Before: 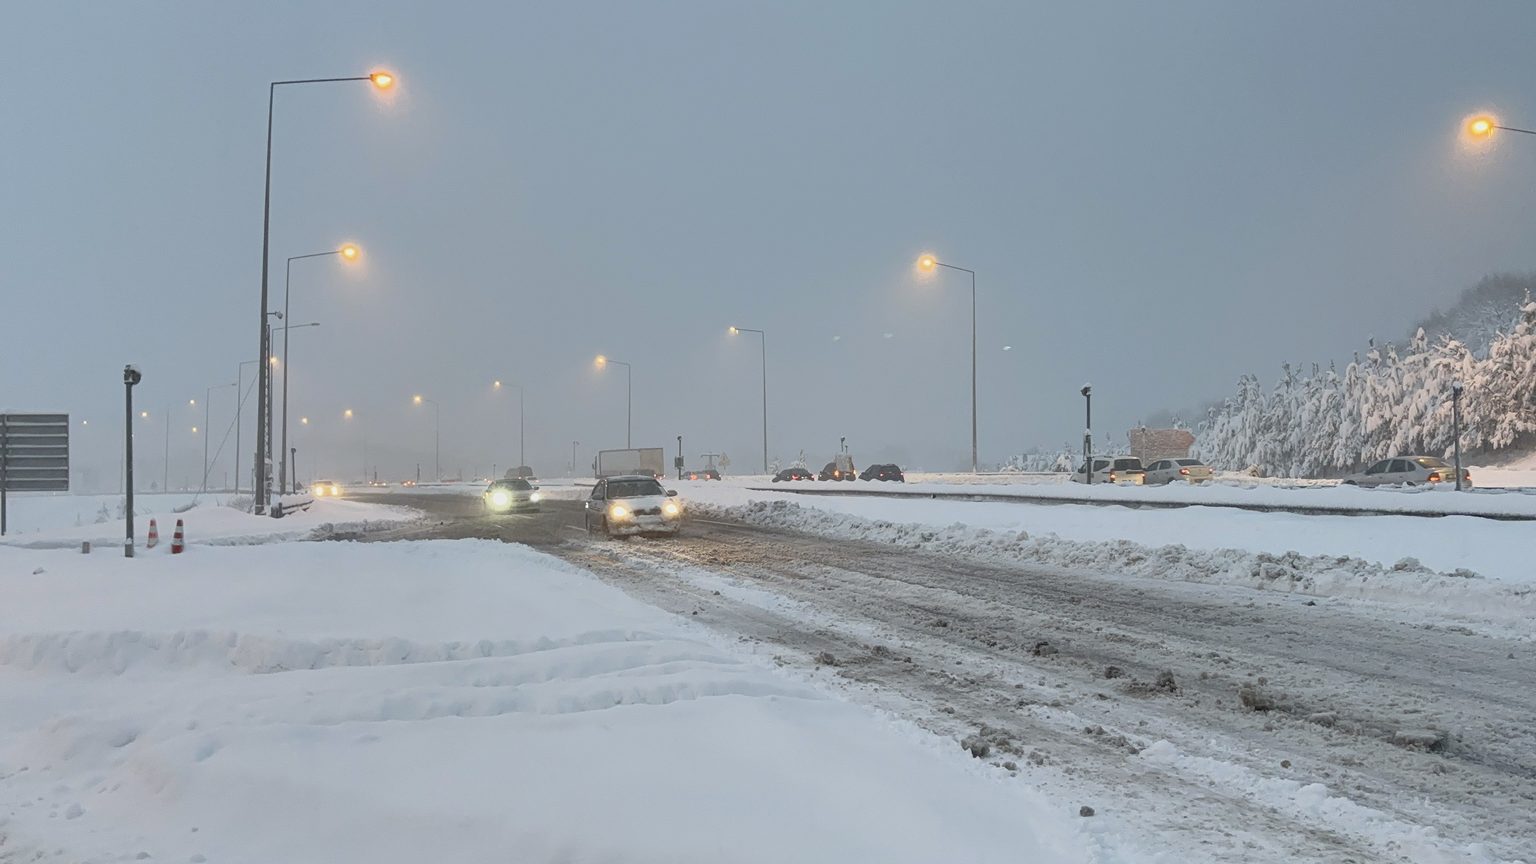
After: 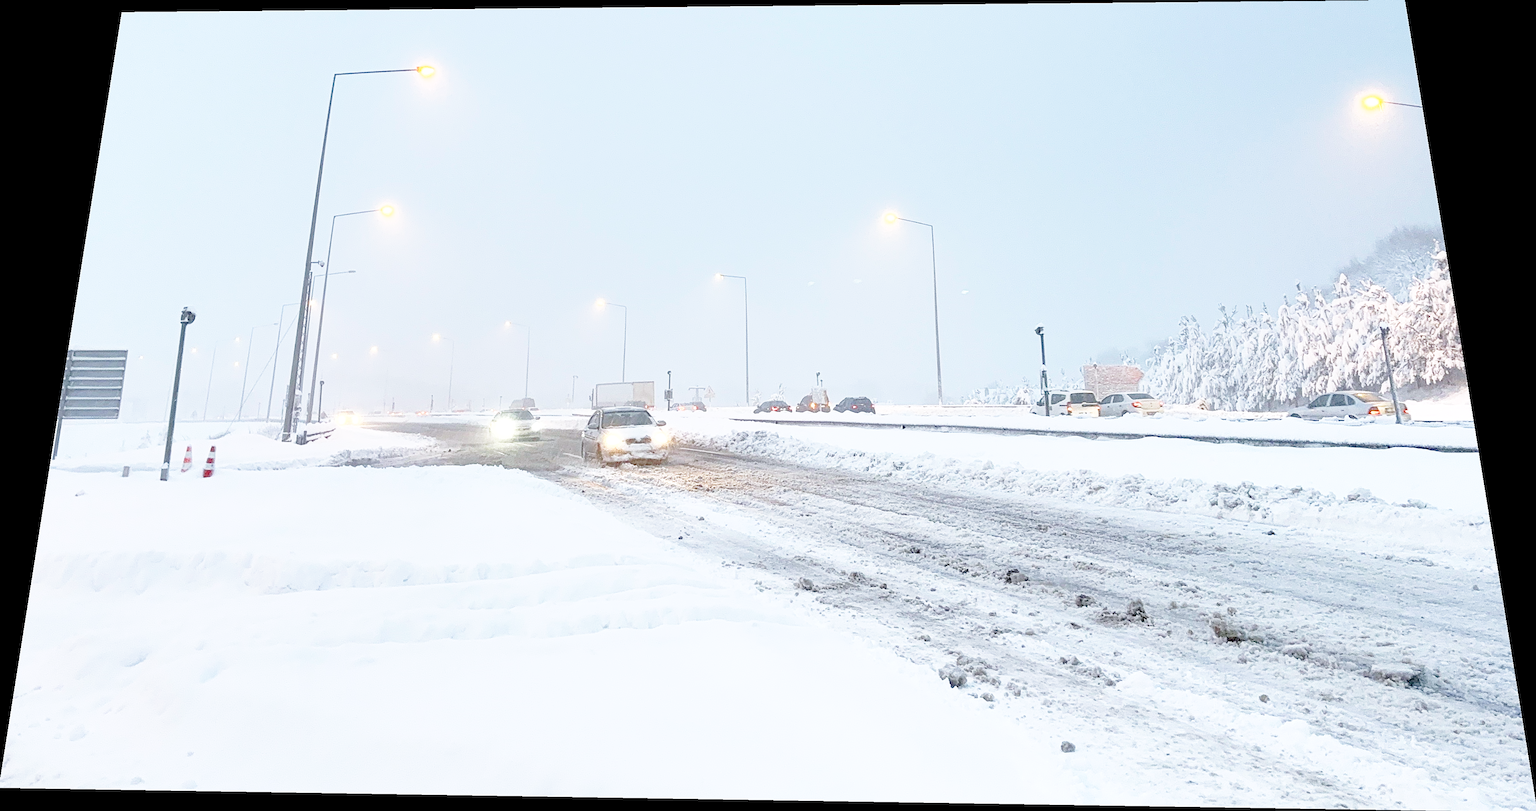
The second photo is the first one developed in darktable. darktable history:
base curve: curves: ch0 [(0, 0) (0.028, 0.03) (0.105, 0.232) (0.387, 0.748) (0.754, 0.968) (1, 1)], fusion 1, exposure shift 0.576, preserve colors none
crop and rotate: left 0.126%
rotate and perspective: rotation 0.128°, lens shift (vertical) -0.181, lens shift (horizontal) -0.044, shear 0.001, automatic cropping off
exposure: exposure 0.376 EV, compensate highlight preservation false
white balance: red 0.984, blue 1.059
sharpen: on, module defaults
